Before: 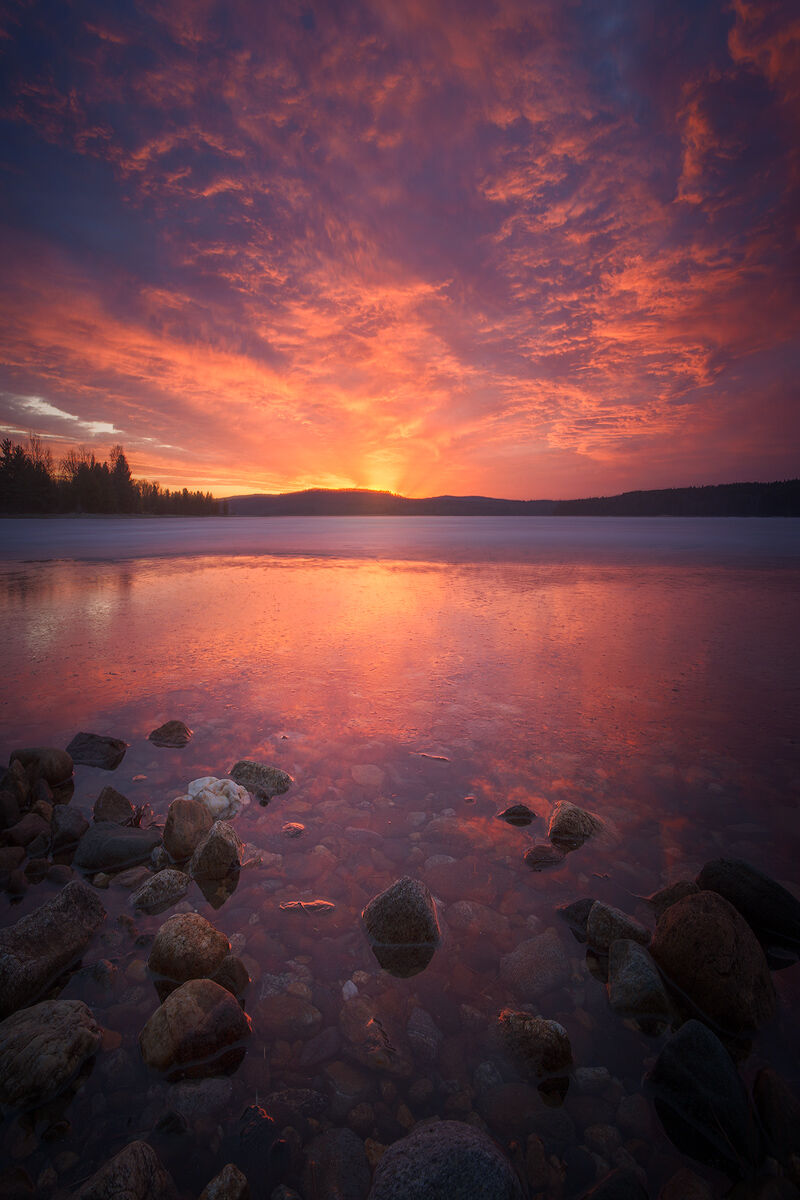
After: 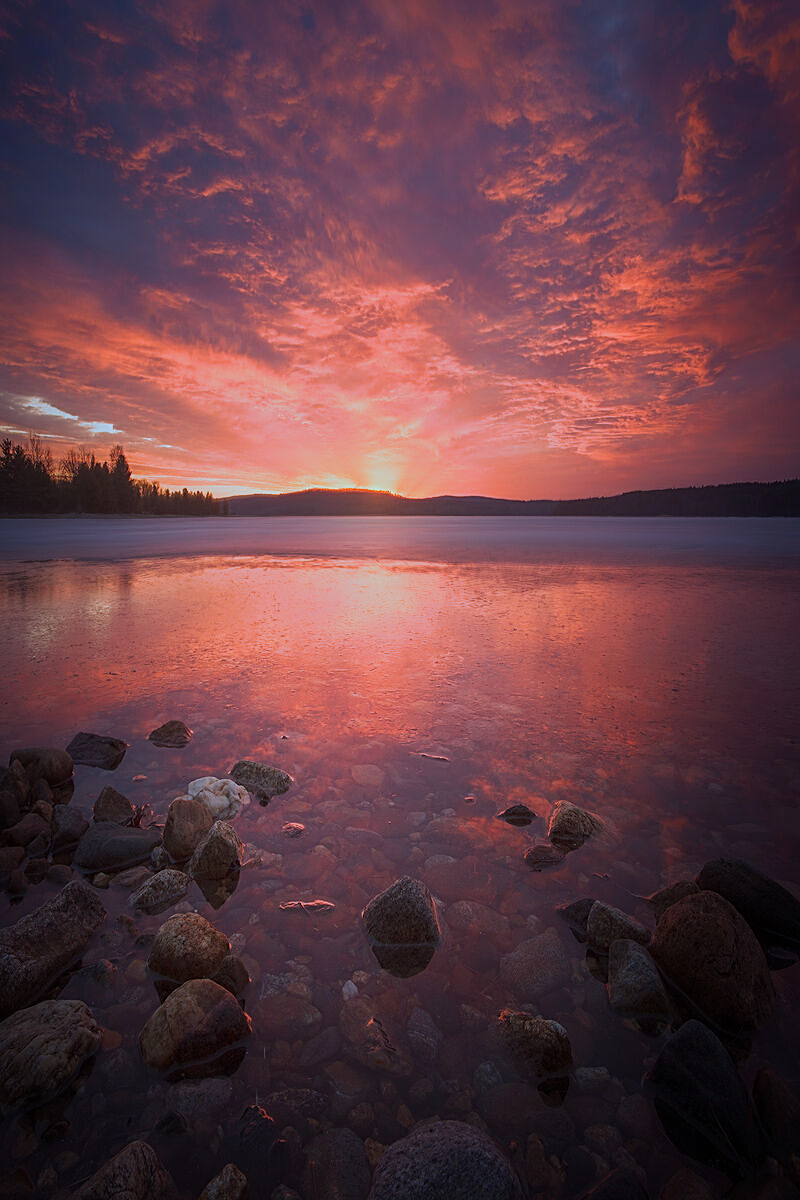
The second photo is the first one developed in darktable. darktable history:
split-toning: shadows › hue 351.18°, shadows › saturation 0.86, highlights › hue 218.82°, highlights › saturation 0.73, balance -19.167
sharpen: on, module defaults
